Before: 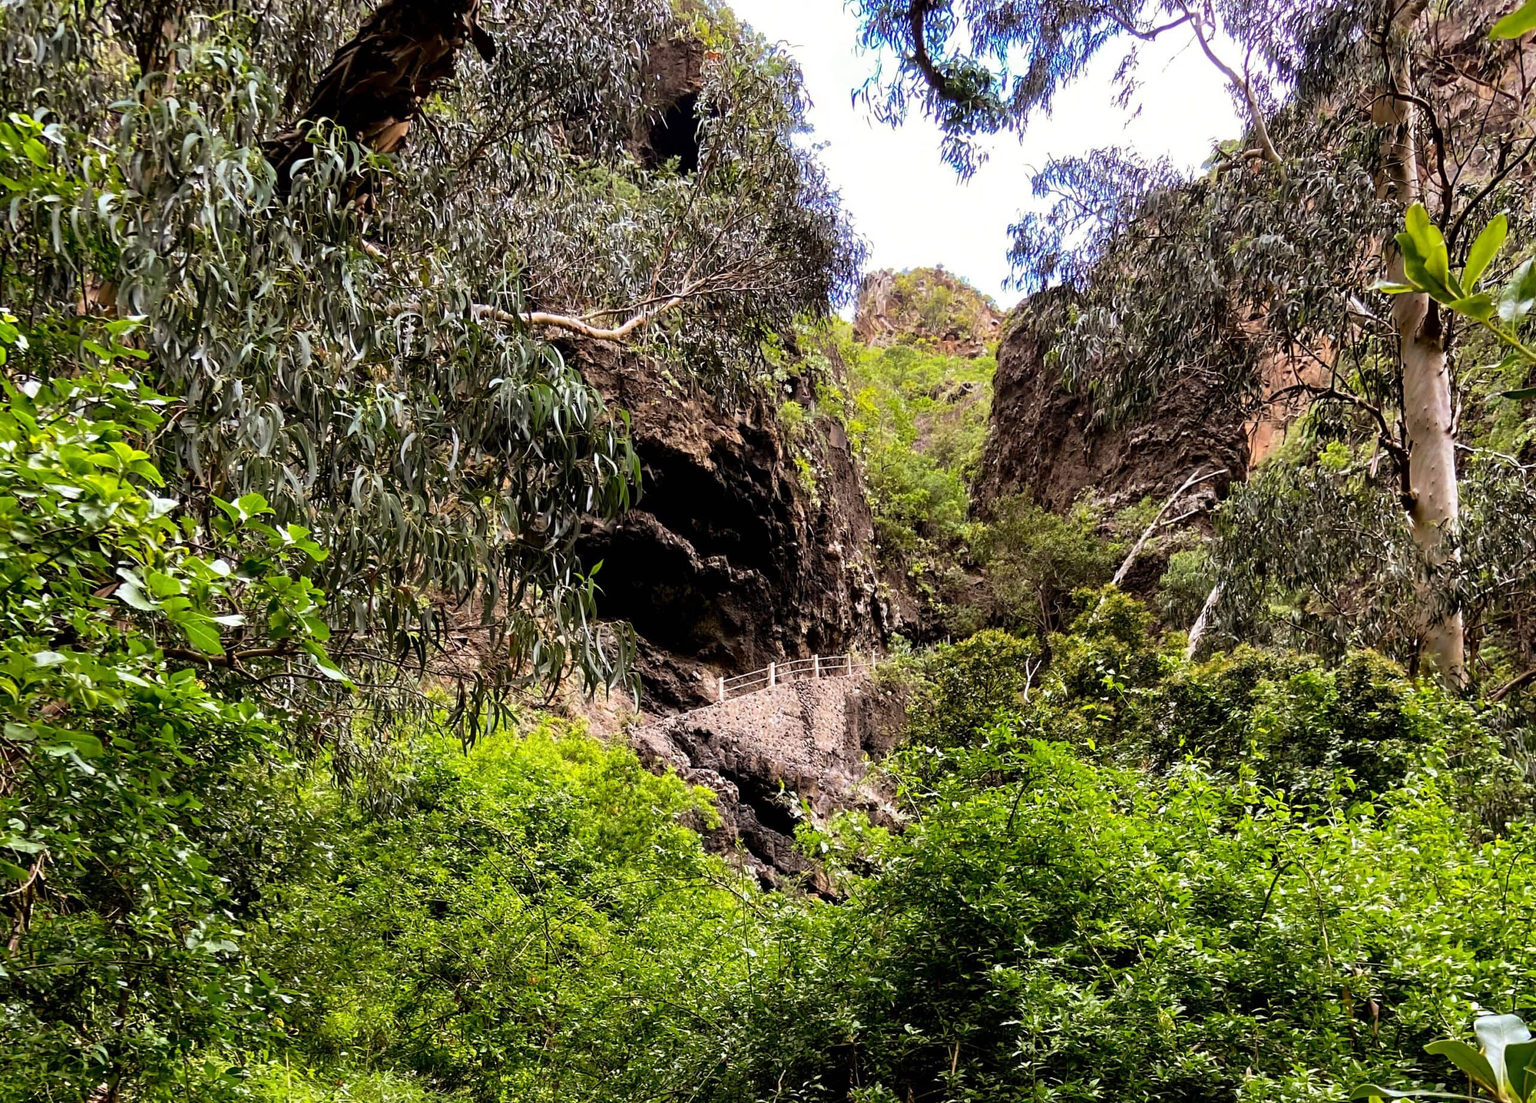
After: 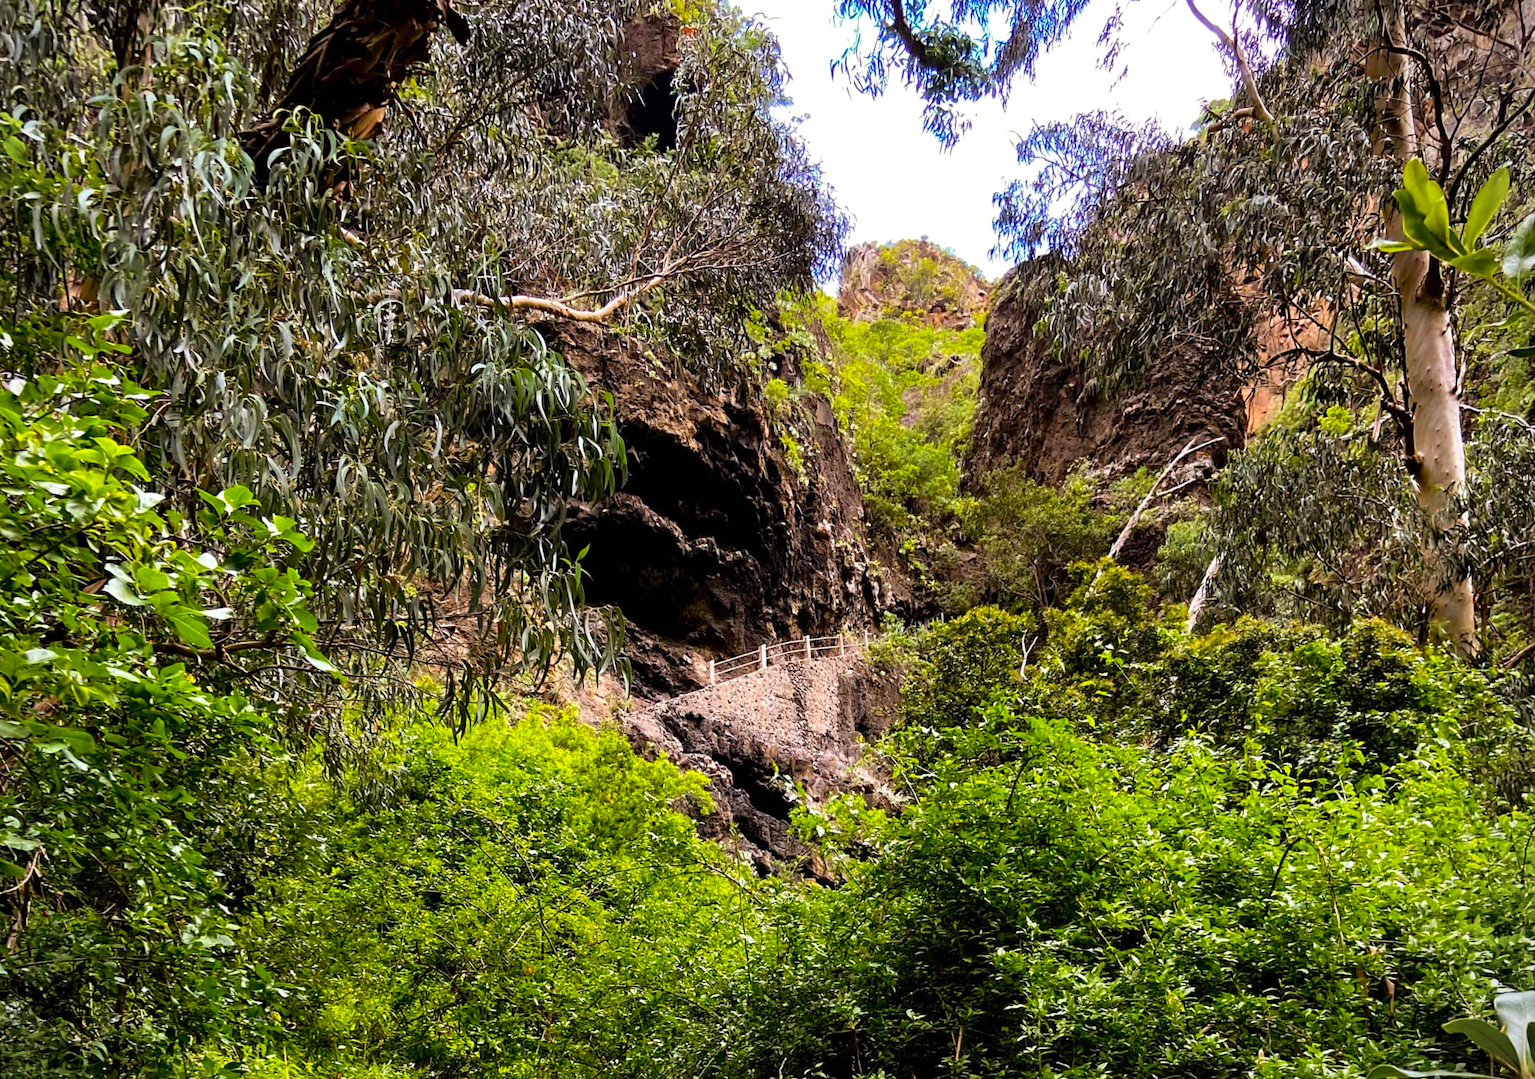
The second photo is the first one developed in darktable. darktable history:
shadows and highlights: shadows -10, white point adjustment 1.5, highlights 10
color balance rgb: perceptual saturation grading › global saturation 20%, global vibrance 20%
vignetting: fall-off start 92.6%, brightness -0.52, saturation -0.51, center (-0.012, 0)
rotate and perspective: rotation -1.32°, lens shift (horizontal) -0.031, crop left 0.015, crop right 0.985, crop top 0.047, crop bottom 0.982
